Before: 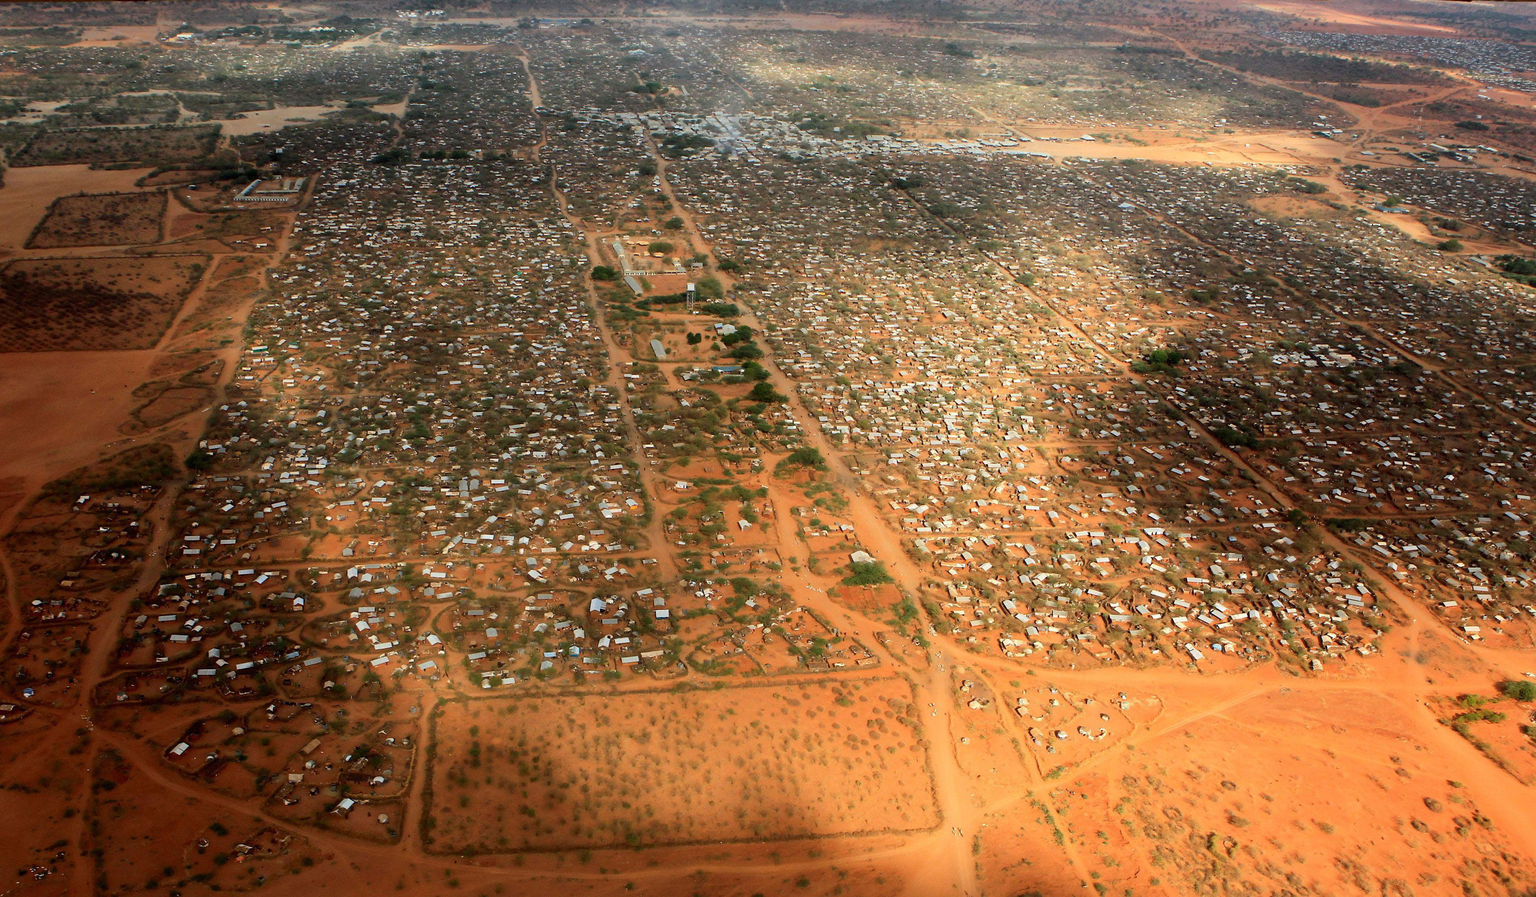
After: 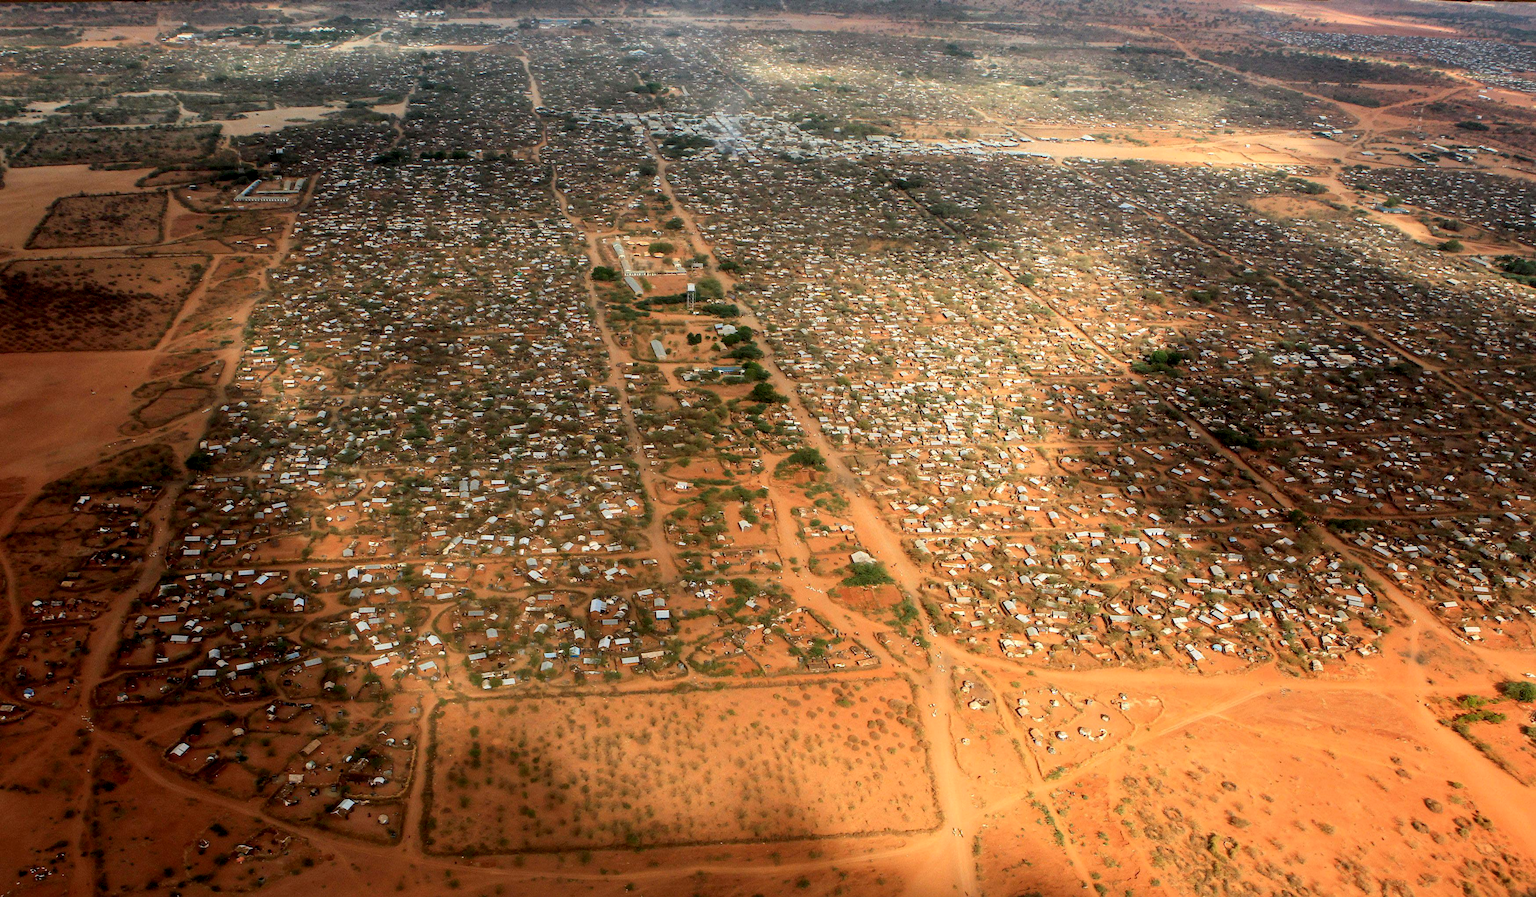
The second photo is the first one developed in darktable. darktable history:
exposure: black level correction 0.001, compensate exposure bias true, compensate highlight preservation false
local contrast: on, module defaults
